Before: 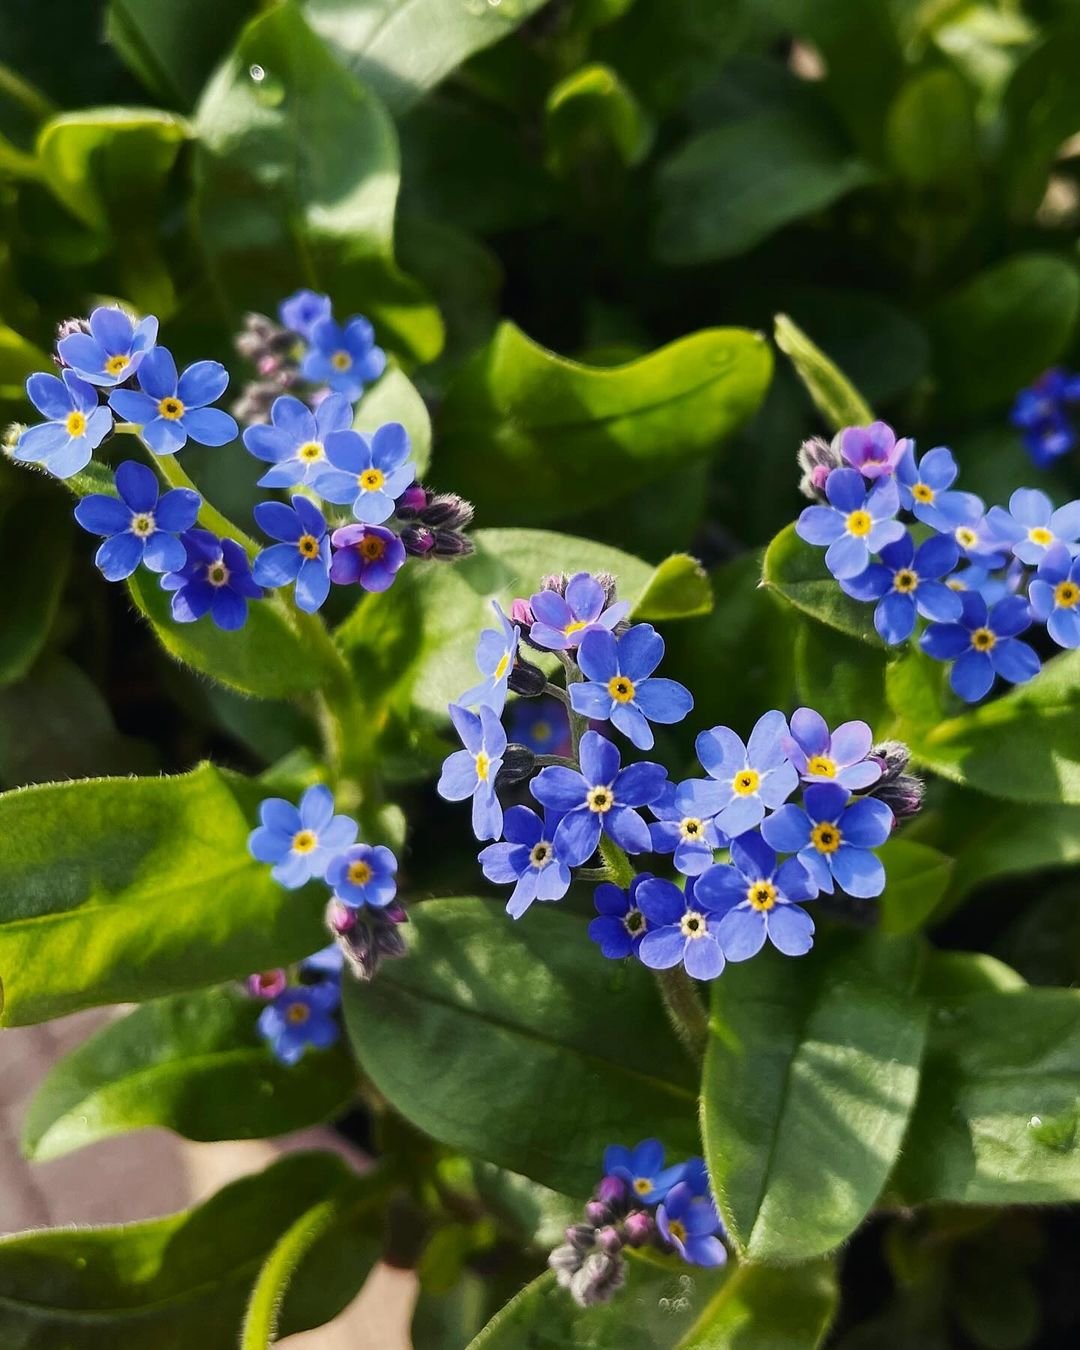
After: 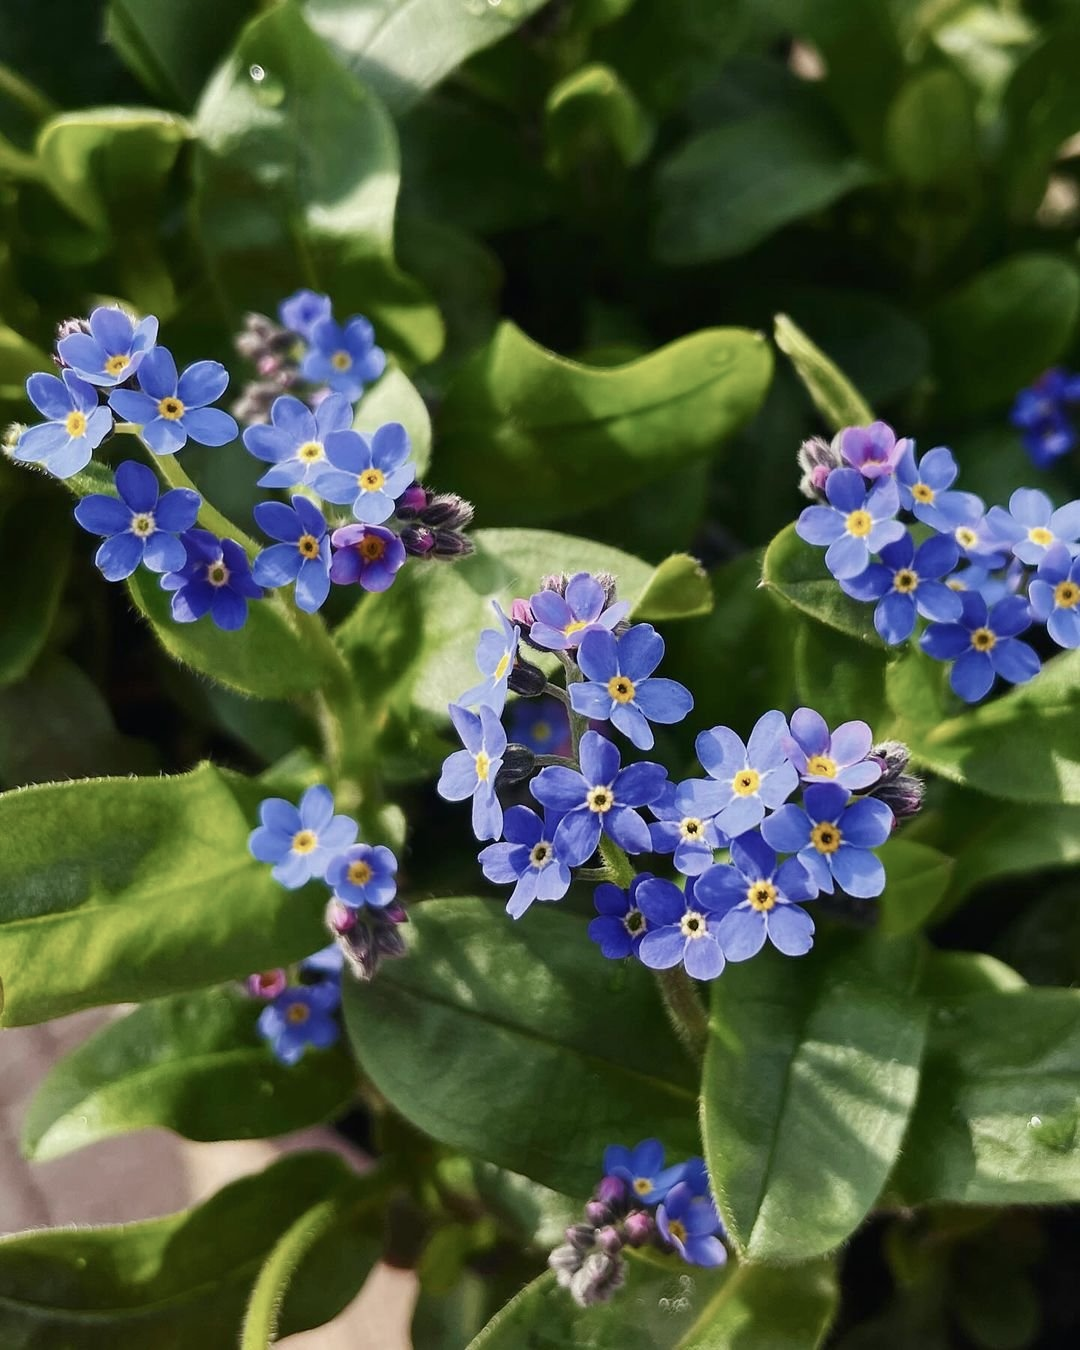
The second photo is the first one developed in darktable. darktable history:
color balance rgb: linear chroma grading › shadows -1.87%, linear chroma grading › highlights -14.704%, linear chroma grading › global chroma -9.362%, linear chroma grading › mid-tones -9.866%, perceptual saturation grading › global saturation -2.283%, perceptual saturation grading › highlights -8.242%, perceptual saturation grading › mid-tones 8.474%, perceptual saturation grading › shadows 3.871%, global vibrance 20%
